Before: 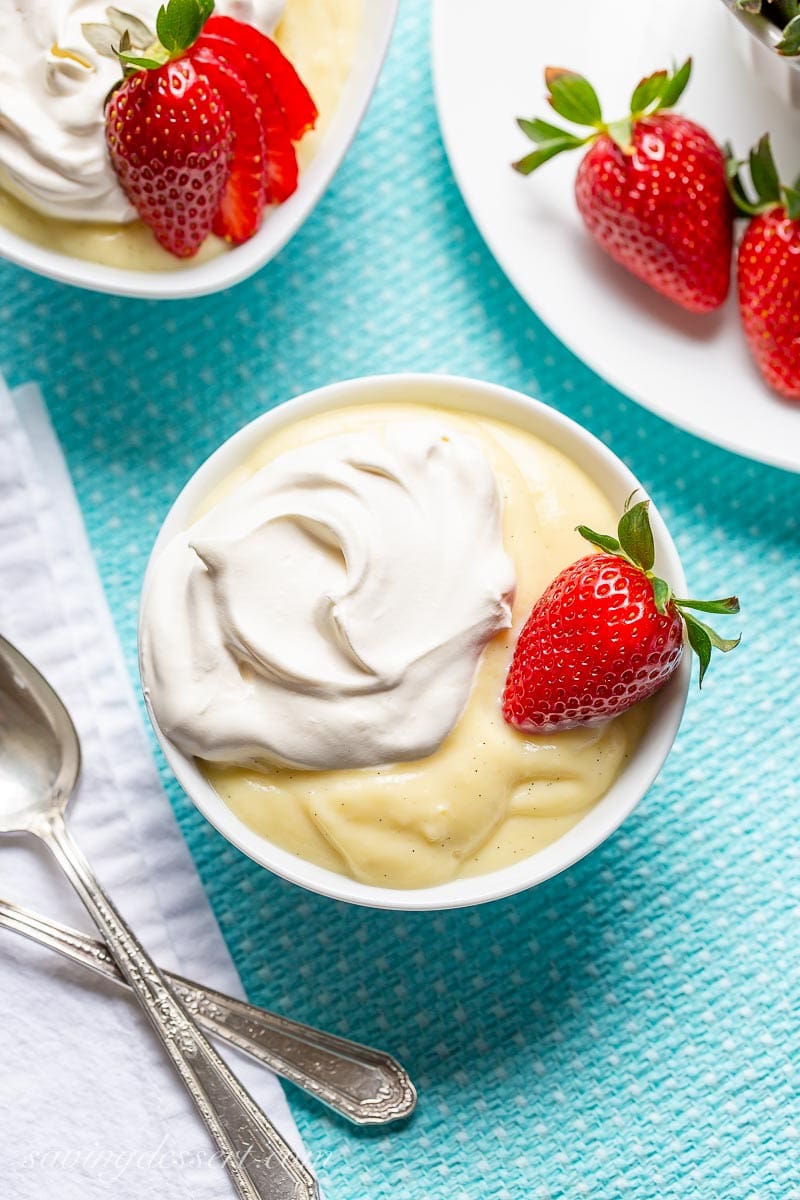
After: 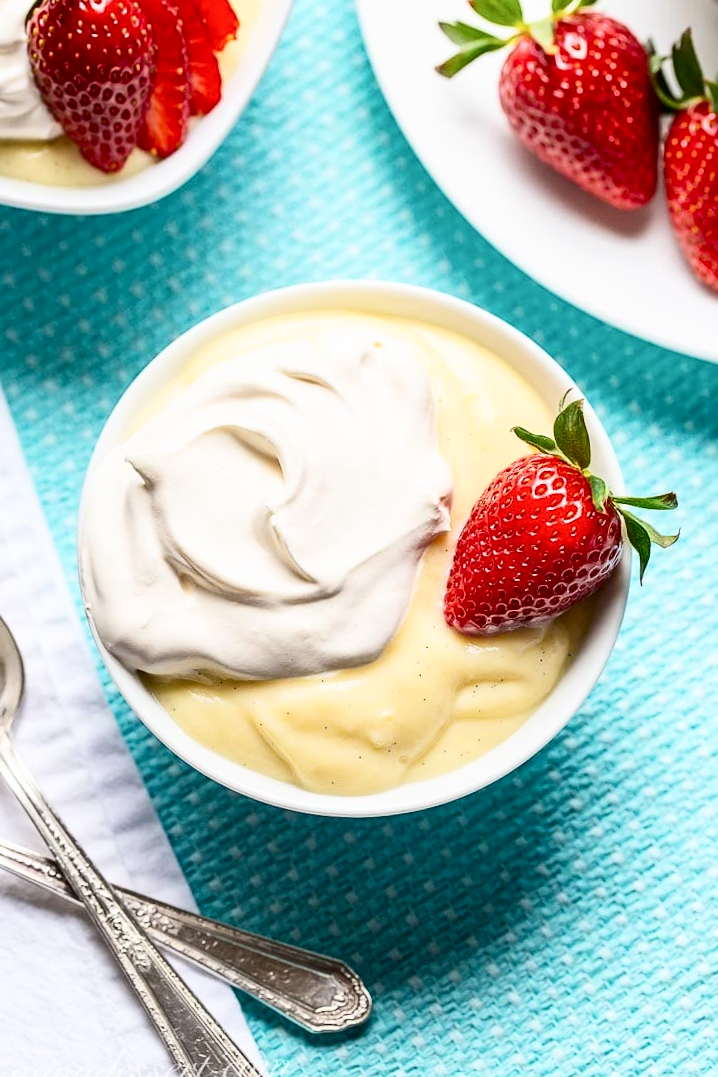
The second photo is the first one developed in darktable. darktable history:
crop and rotate: angle 1.96°, left 5.673%, top 5.673%
contrast brightness saturation: contrast 0.28
